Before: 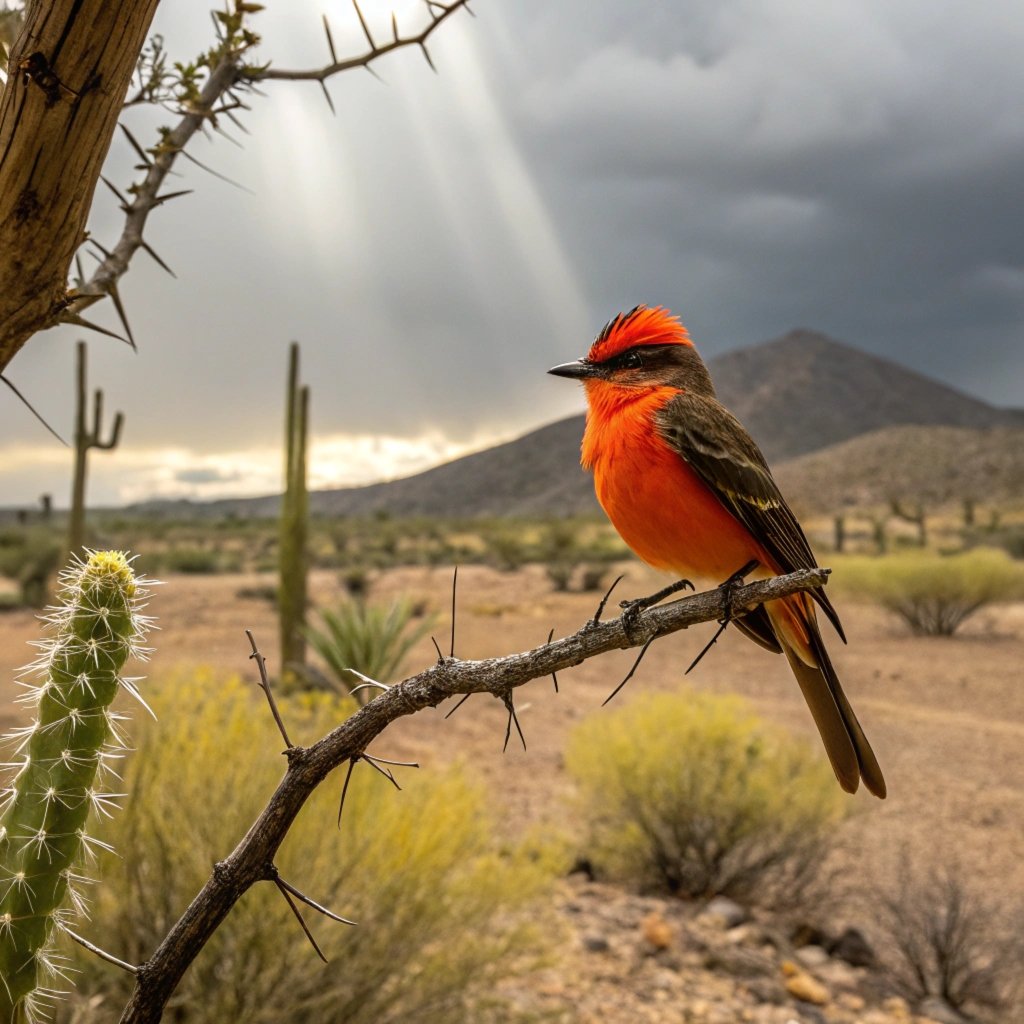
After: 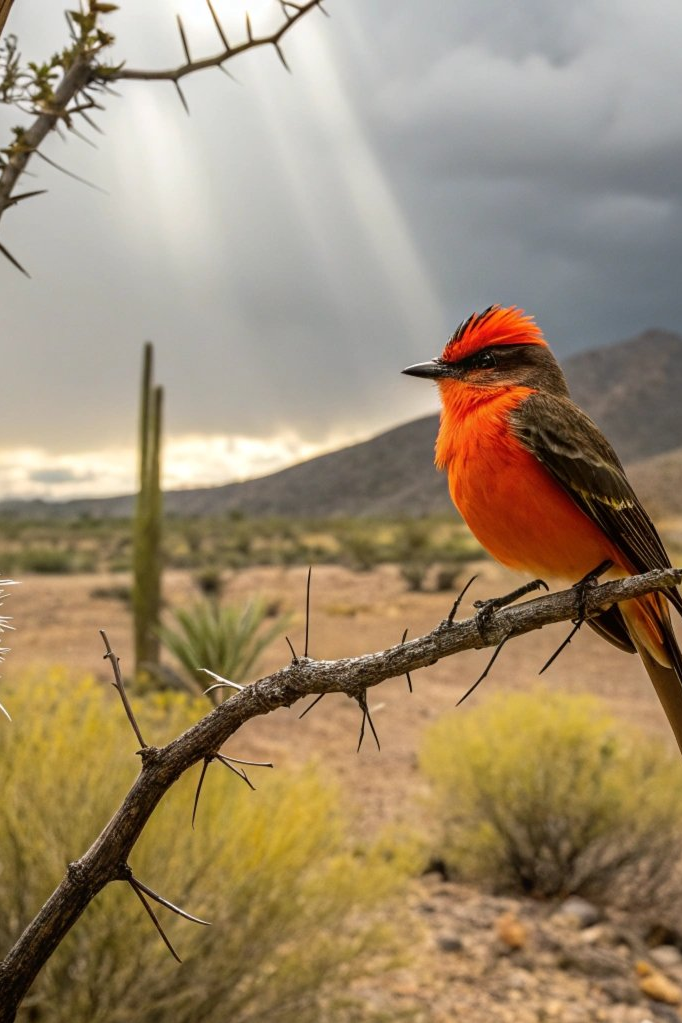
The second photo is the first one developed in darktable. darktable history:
crop and rotate: left 14.295%, right 19.071%
